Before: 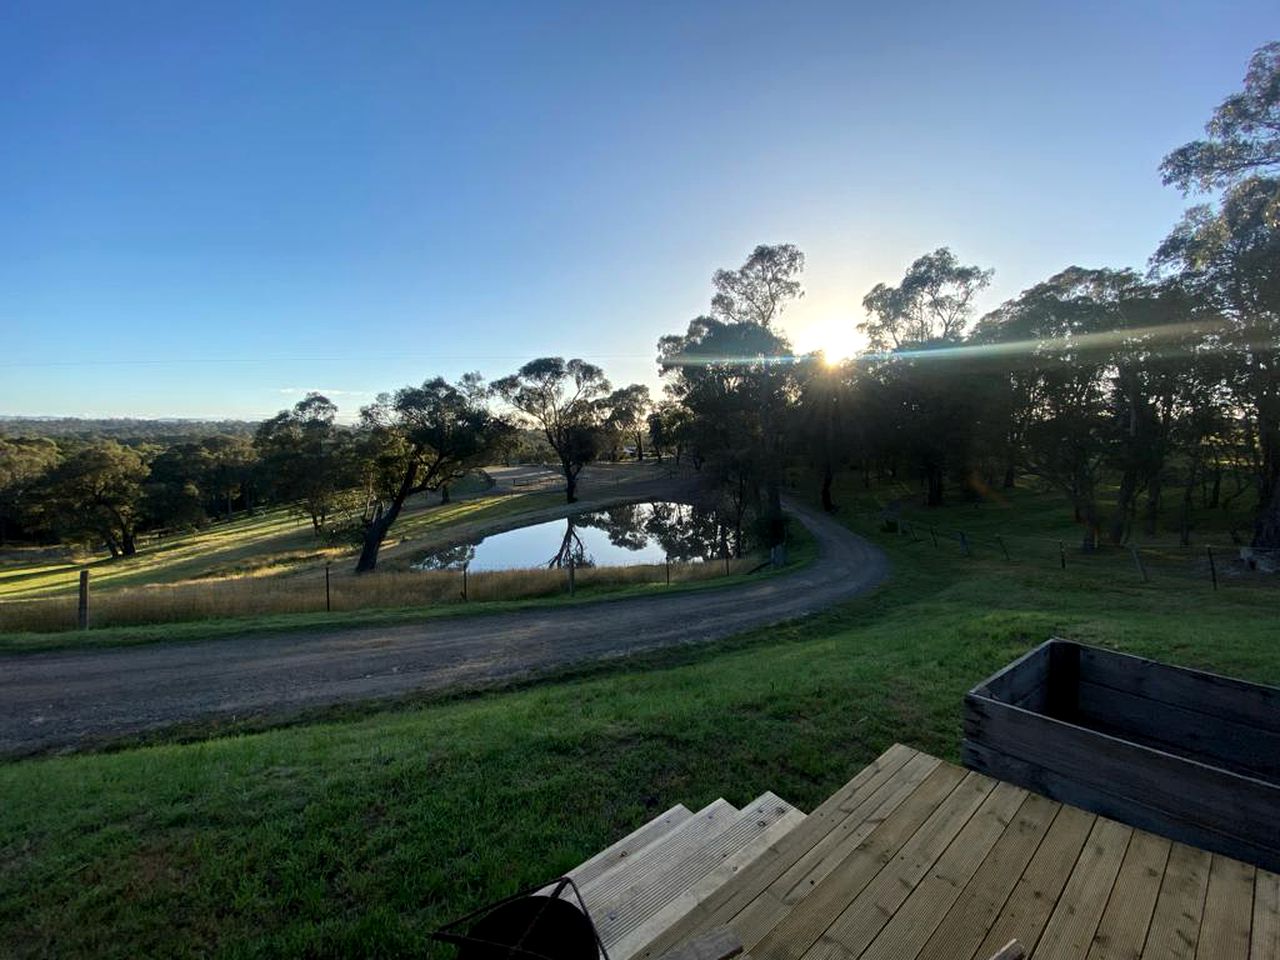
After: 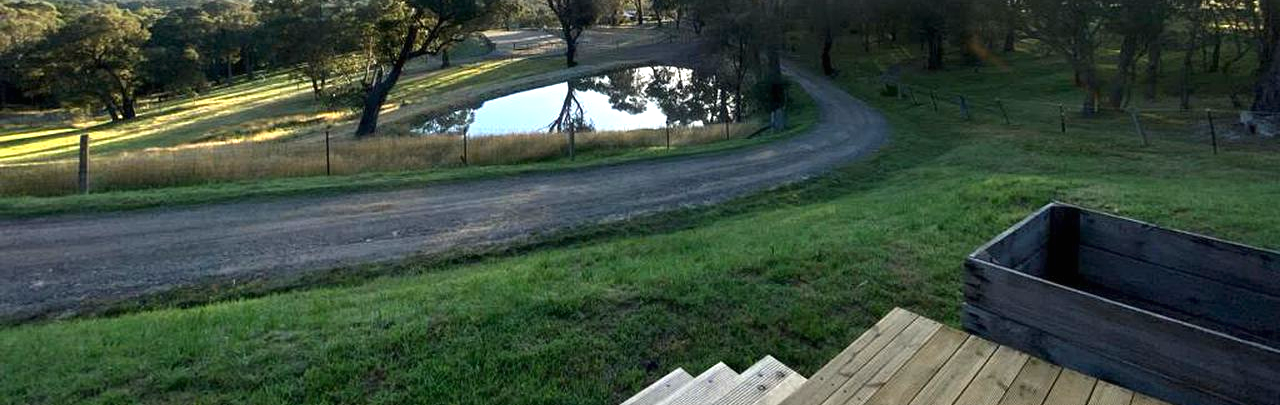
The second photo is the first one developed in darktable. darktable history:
crop: top 45.483%, bottom 12.293%
exposure: black level correction 0, exposure 1.095 EV, compensate exposure bias true, compensate highlight preservation false
